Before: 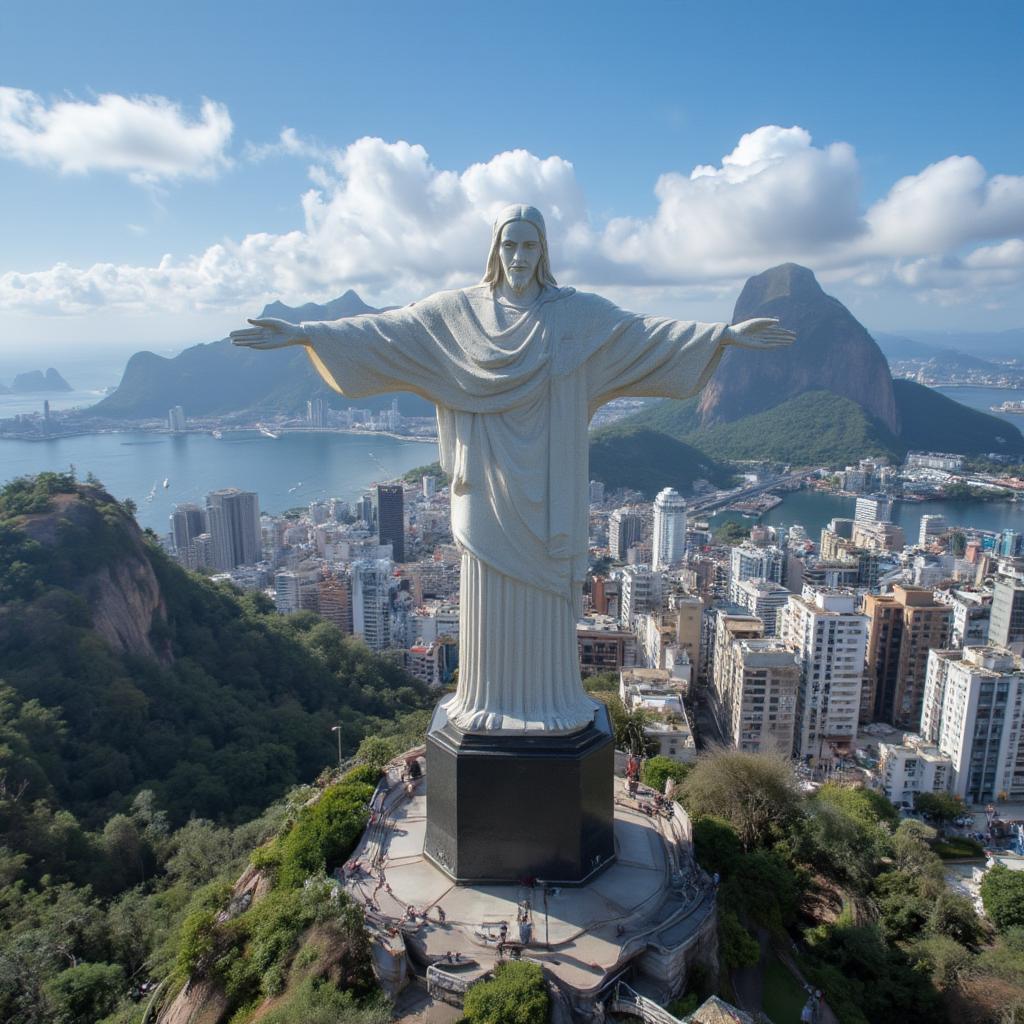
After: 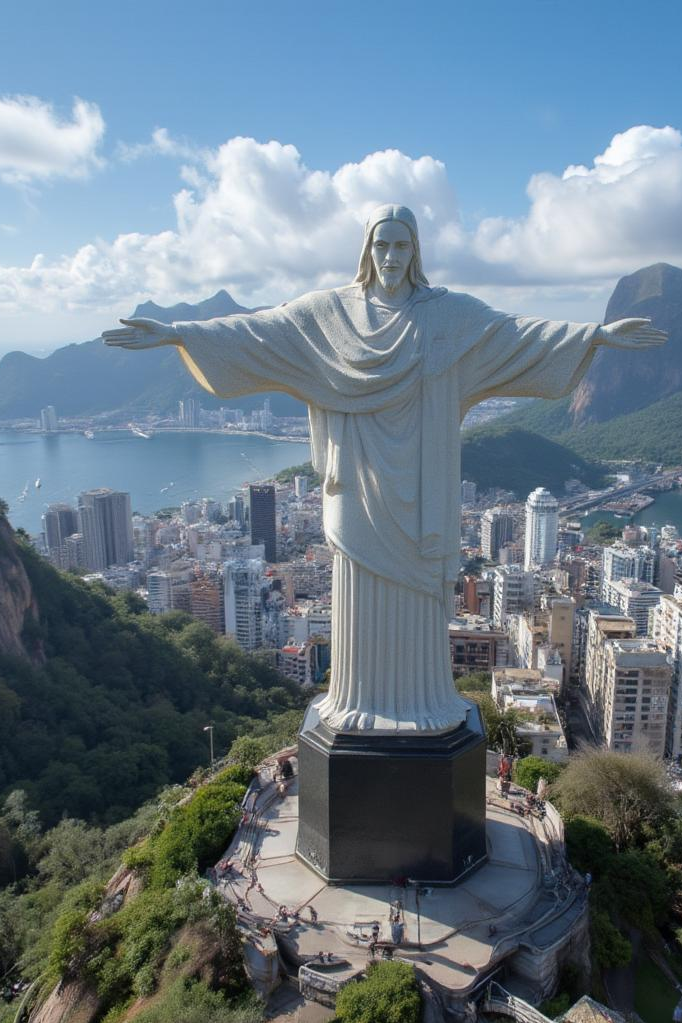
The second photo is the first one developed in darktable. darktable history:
crop and rotate: left 12.579%, right 20.793%
